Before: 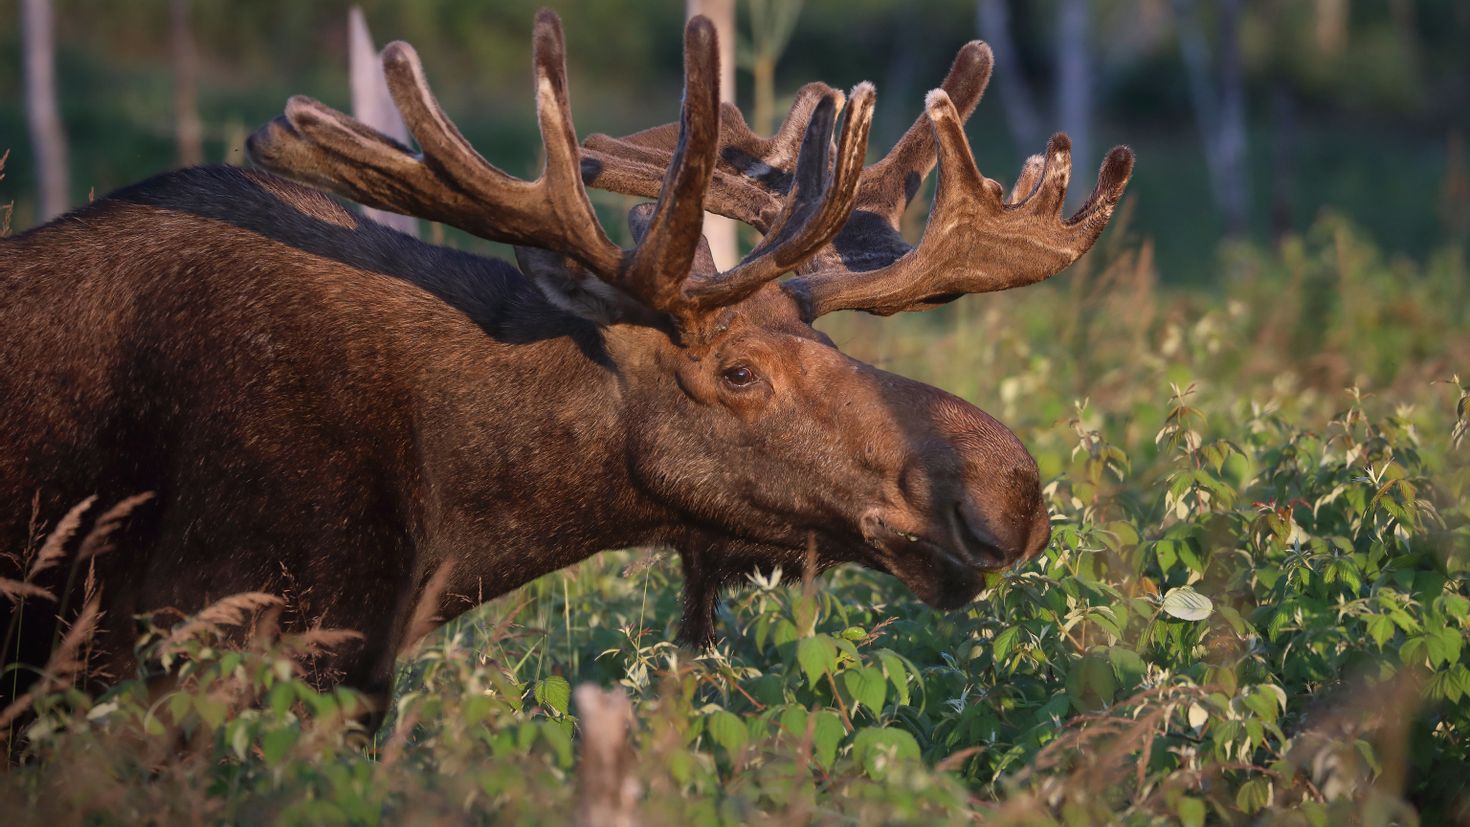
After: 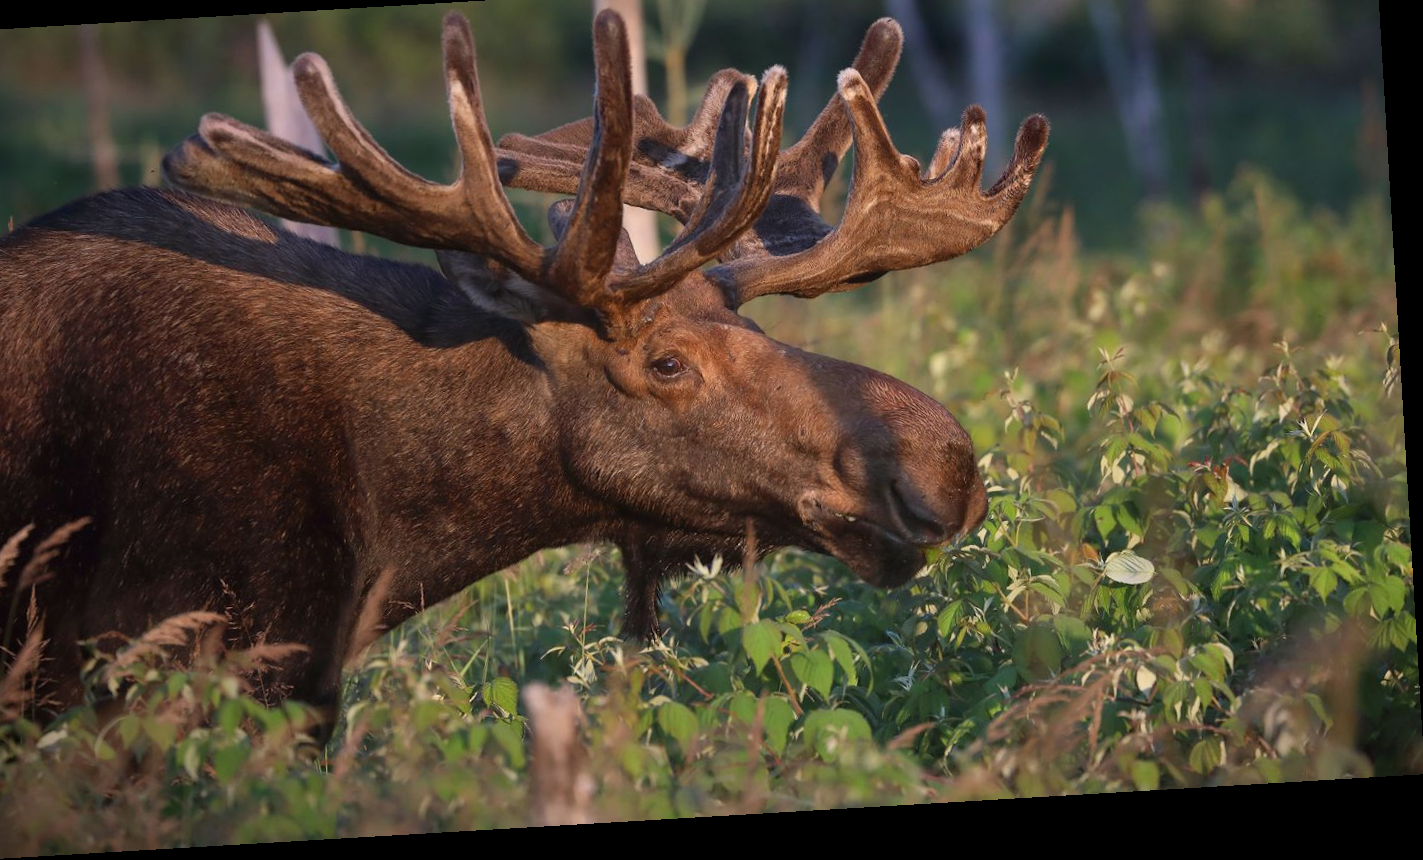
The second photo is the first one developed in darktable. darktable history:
crop and rotate: angle 3.4°, left 6.117%, top 5.68%
tone equalizer: edges refinement/feathering 500, mask exposure compensation -1.57 EV, preserve details no
